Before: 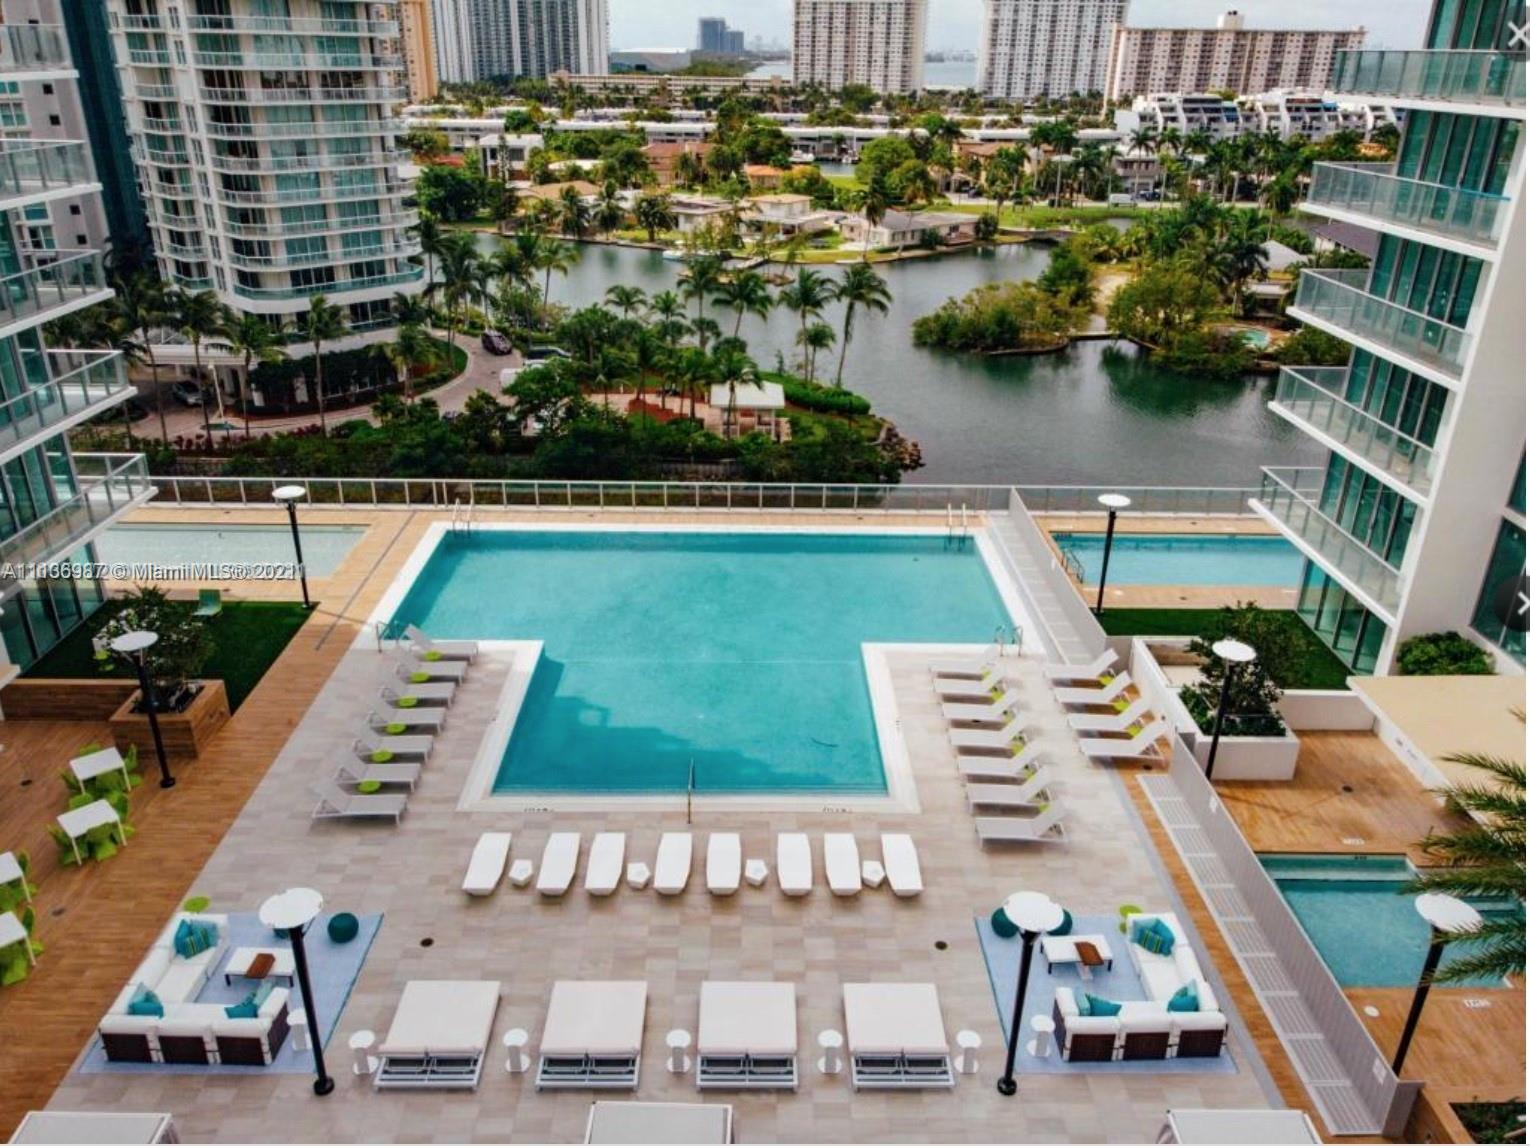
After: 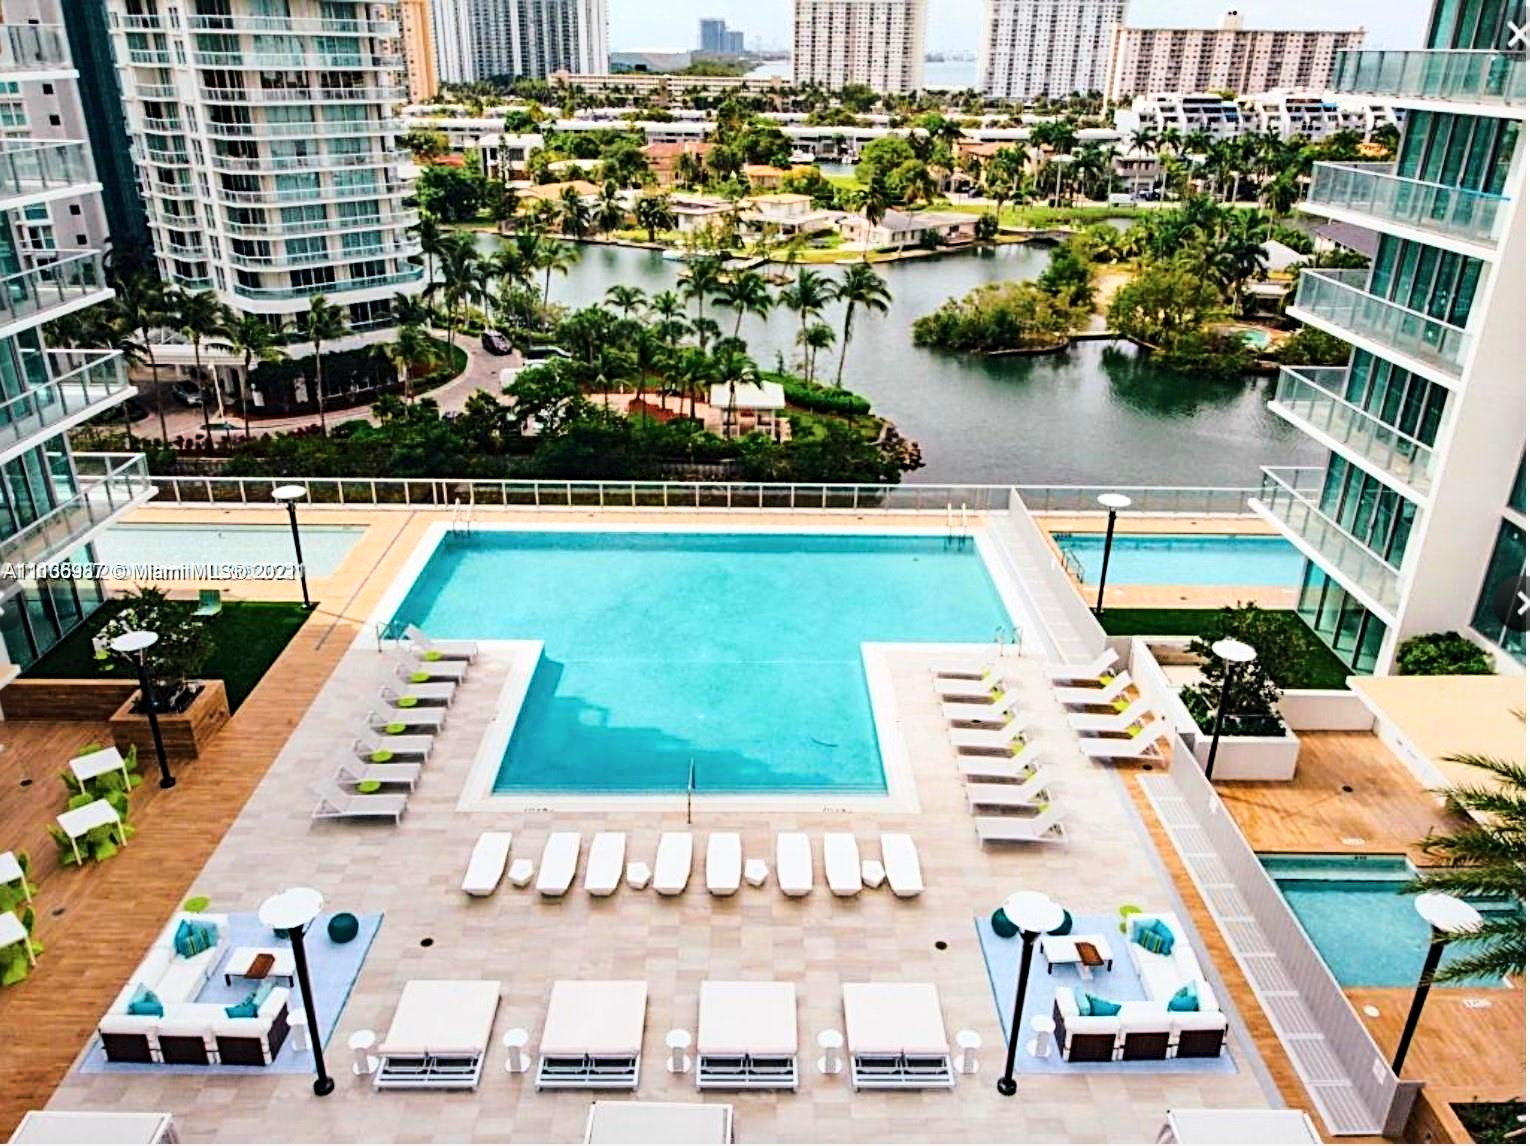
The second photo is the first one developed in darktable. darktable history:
sharpen: radius 3.119
base curve: curves: ch0 [(0, 0) (0.028, 0.03) (0.121, 0.232) (0.46, 0.748) (0.859, 0.968) (1, 1)]
